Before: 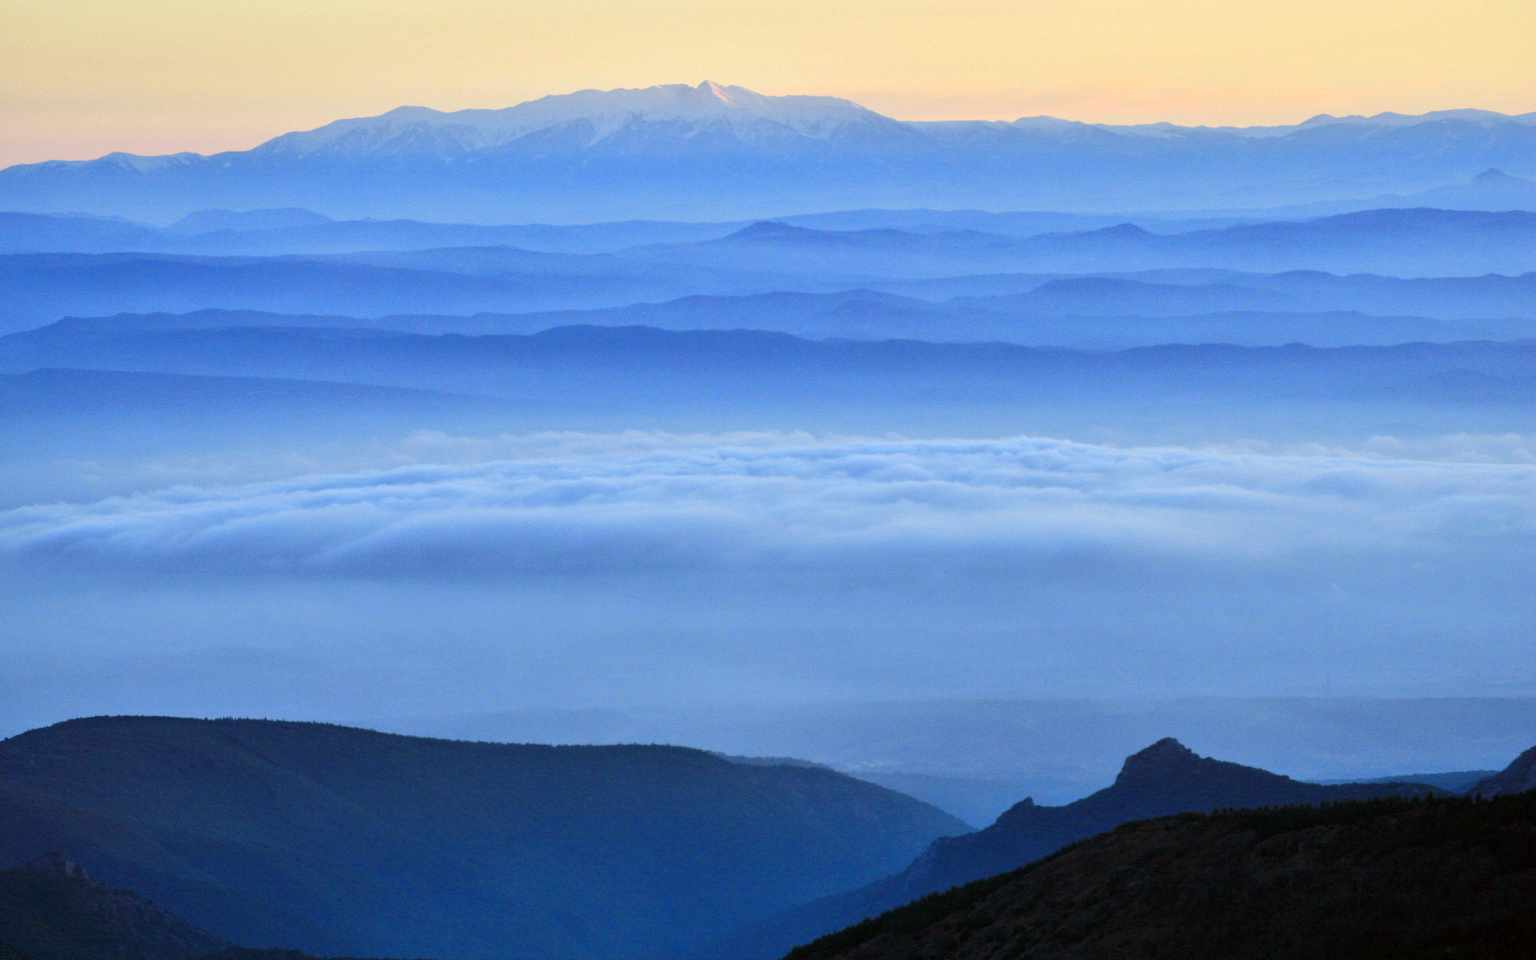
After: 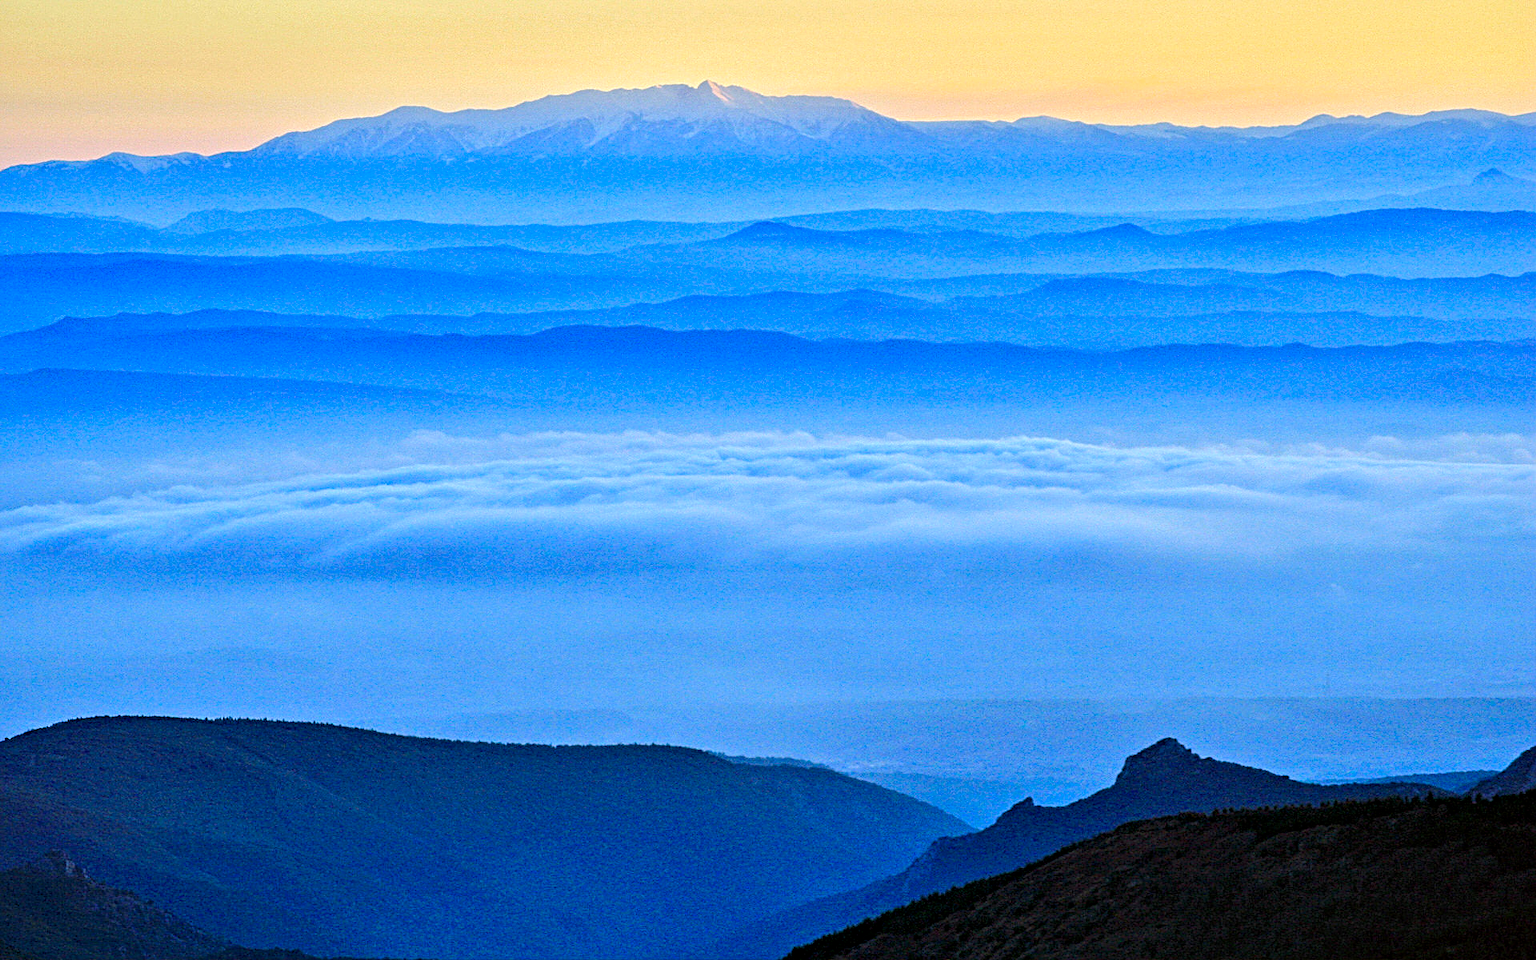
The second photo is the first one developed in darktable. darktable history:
sharpen: on, module defaults
color balance rgb: linear chroma grading › global chroma 9.677%, perceptual saturation grading › global saturation 30.84%, perceptual brilliance grading › mid-tones 10.77%, perceptual brilliance grading › shadows 15.114%, global vibrance 9.44%
contrast equalizer: y [[0.5, 0.542, 0.583, 0.625, 0.667, 0.708], [0.5 ×6], [0.5 ×6], [0 ×6], [0 ×6]]
